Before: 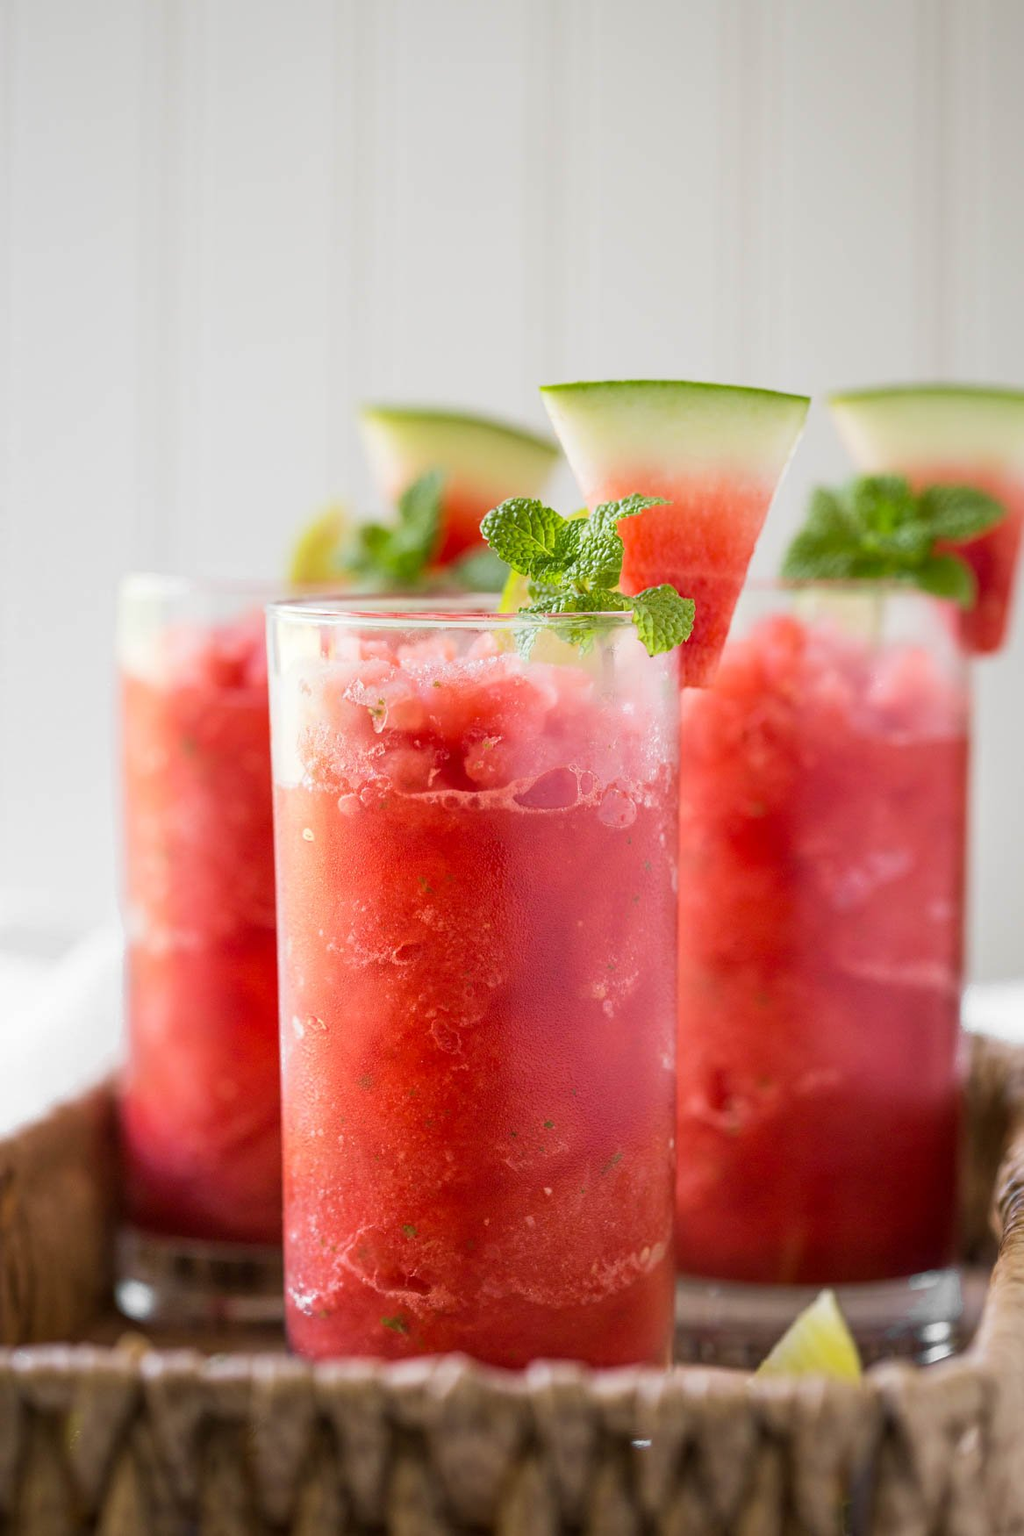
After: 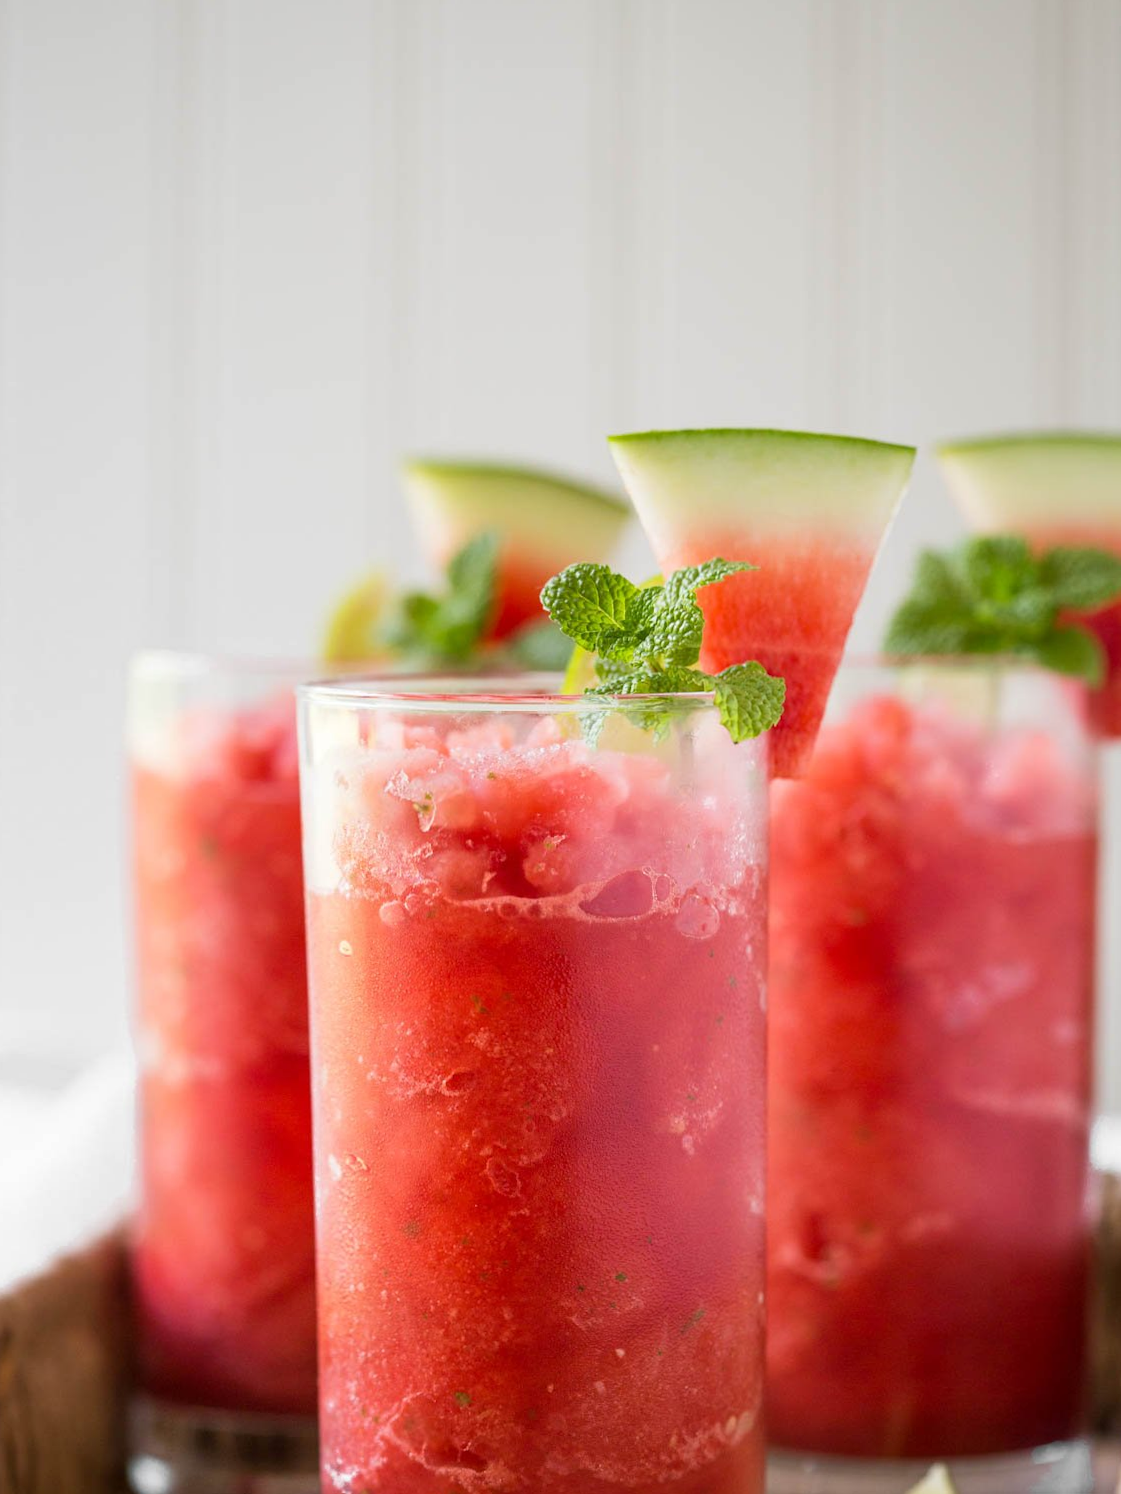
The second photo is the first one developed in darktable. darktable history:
white balance: red 1, blue 1
crop and rotate: angle 0.2°, left 0.275%, right 3.127%, bottom 14.18%
